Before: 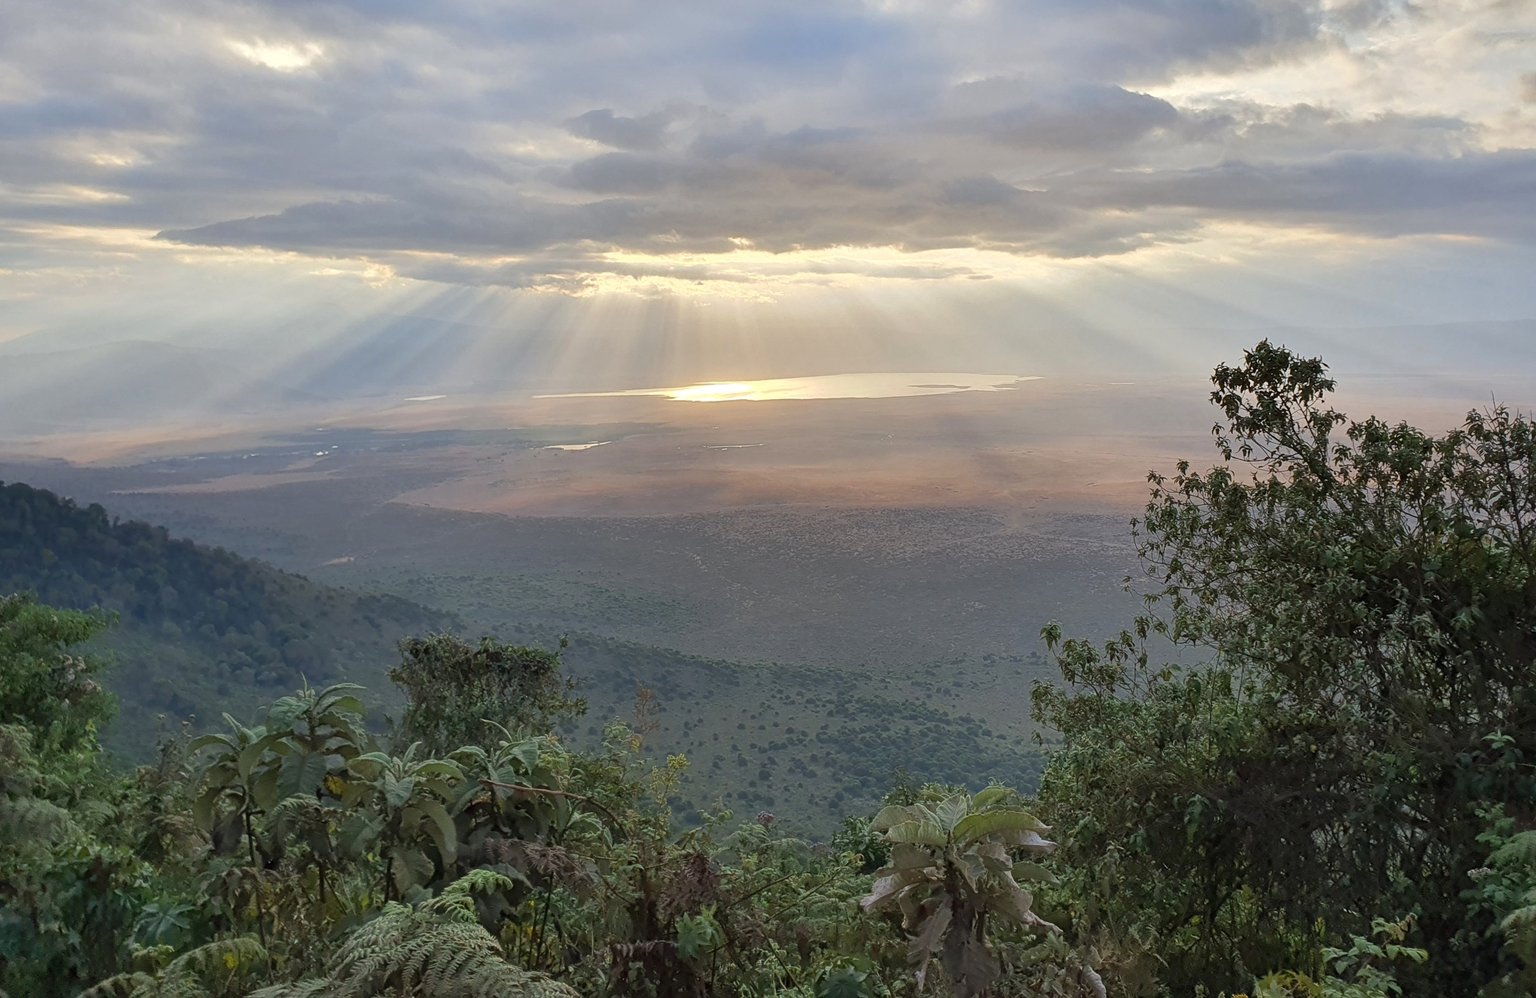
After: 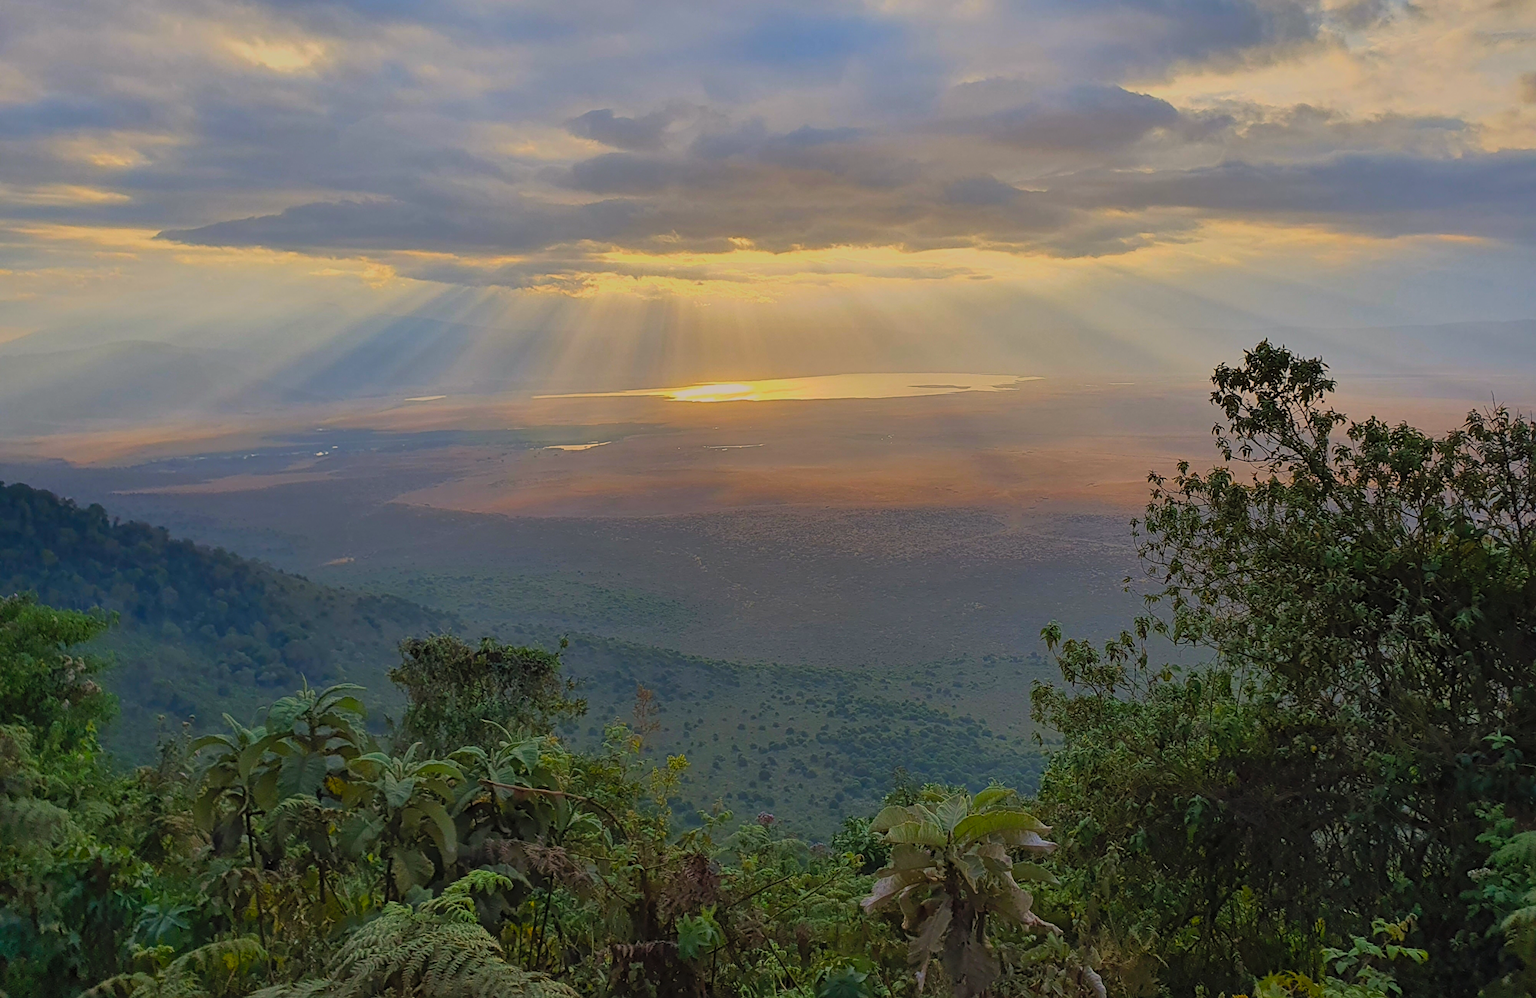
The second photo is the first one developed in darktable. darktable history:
exposure: exposure 0.295 EV, compensate highlight preservation false
tone equalizer: -8 EV -1.99 EV, -7 EV -1.98 EV, -6 EV -1.98 EV, -5 EV -1.97 EV, -4 EV -2 EV, -3 EV -1.98 EV, -2 EV -1.98 EV, -1 EV -1.61 EV, +0 EV -1.99 EV, edges refinement/feathering 500, mask exposure compensation -1.57 EV, preserve details no
contrast brightness saturation: contrast 0.068, brightness 0.175, saturation 0.414
sharpen: amount 0.215
color balance rgb: highlights gain › chroma 2.958%, highlights gain › hue 62.62°, perceptual saturation grading › global saturation 19.635%, perceptual brilliance grading › mid-tones 10.499%, perceptual brilliance grading › shadows 14.995%, global vibrance 34.535%
